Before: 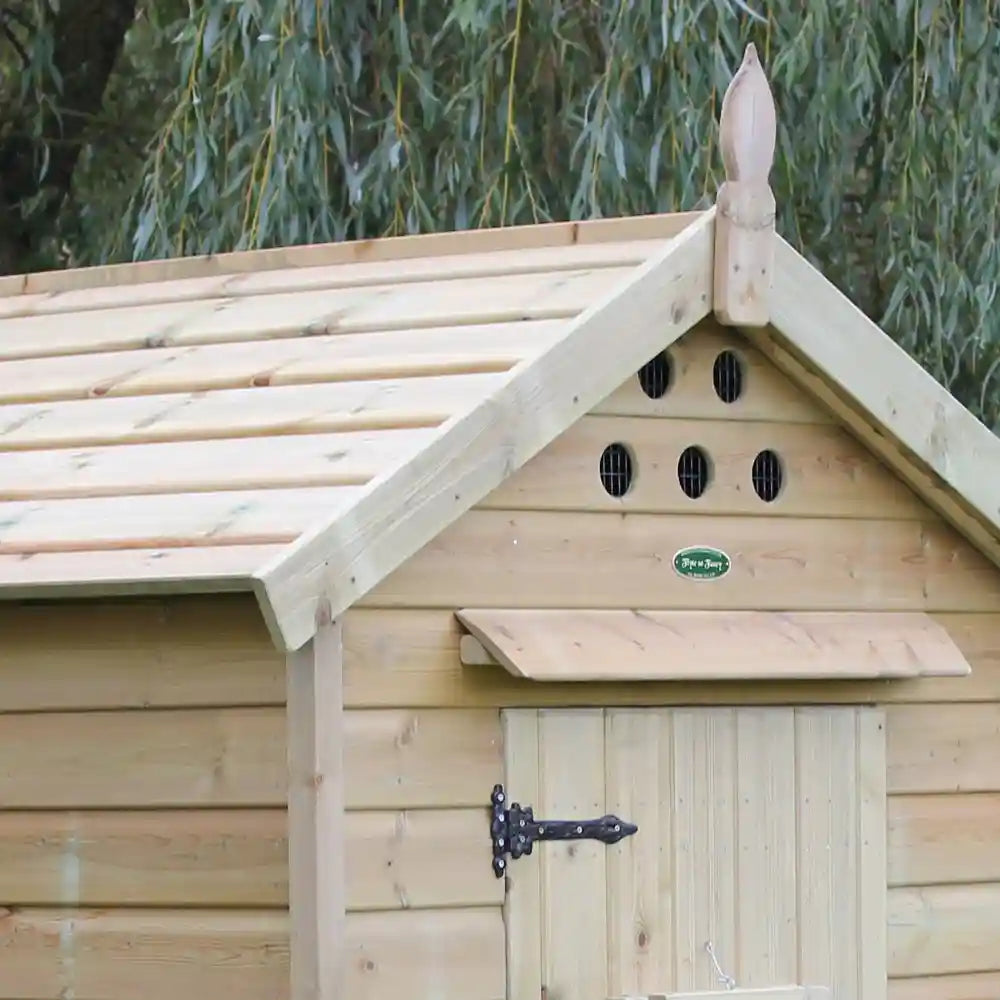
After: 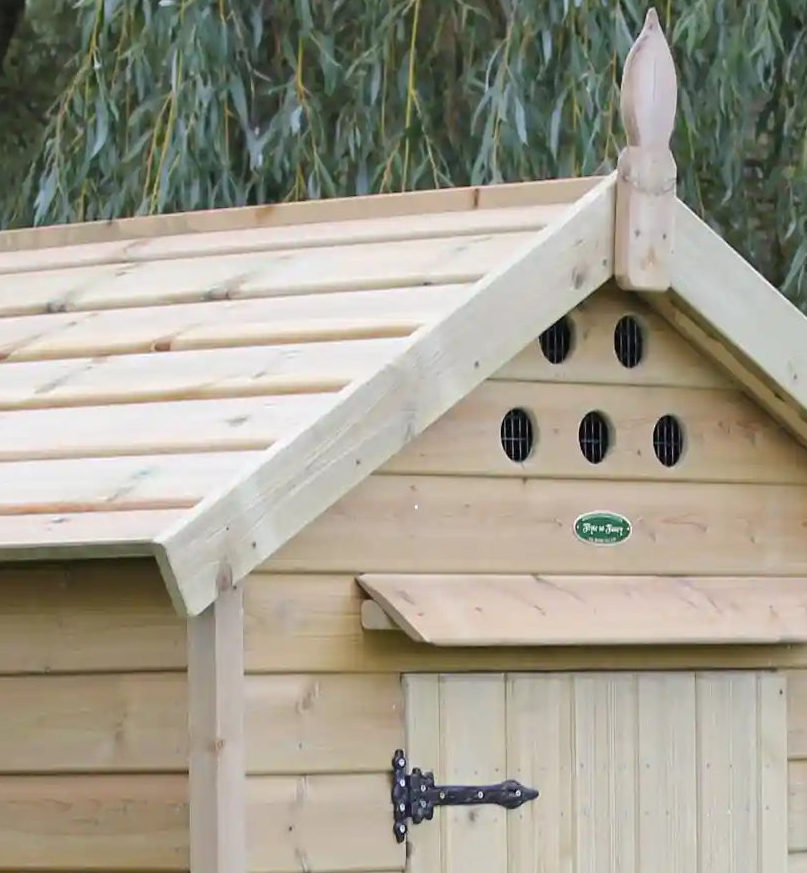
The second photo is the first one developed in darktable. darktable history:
crop: left 10%, top 3.507%, right 9.293%, bottom 9.1%
